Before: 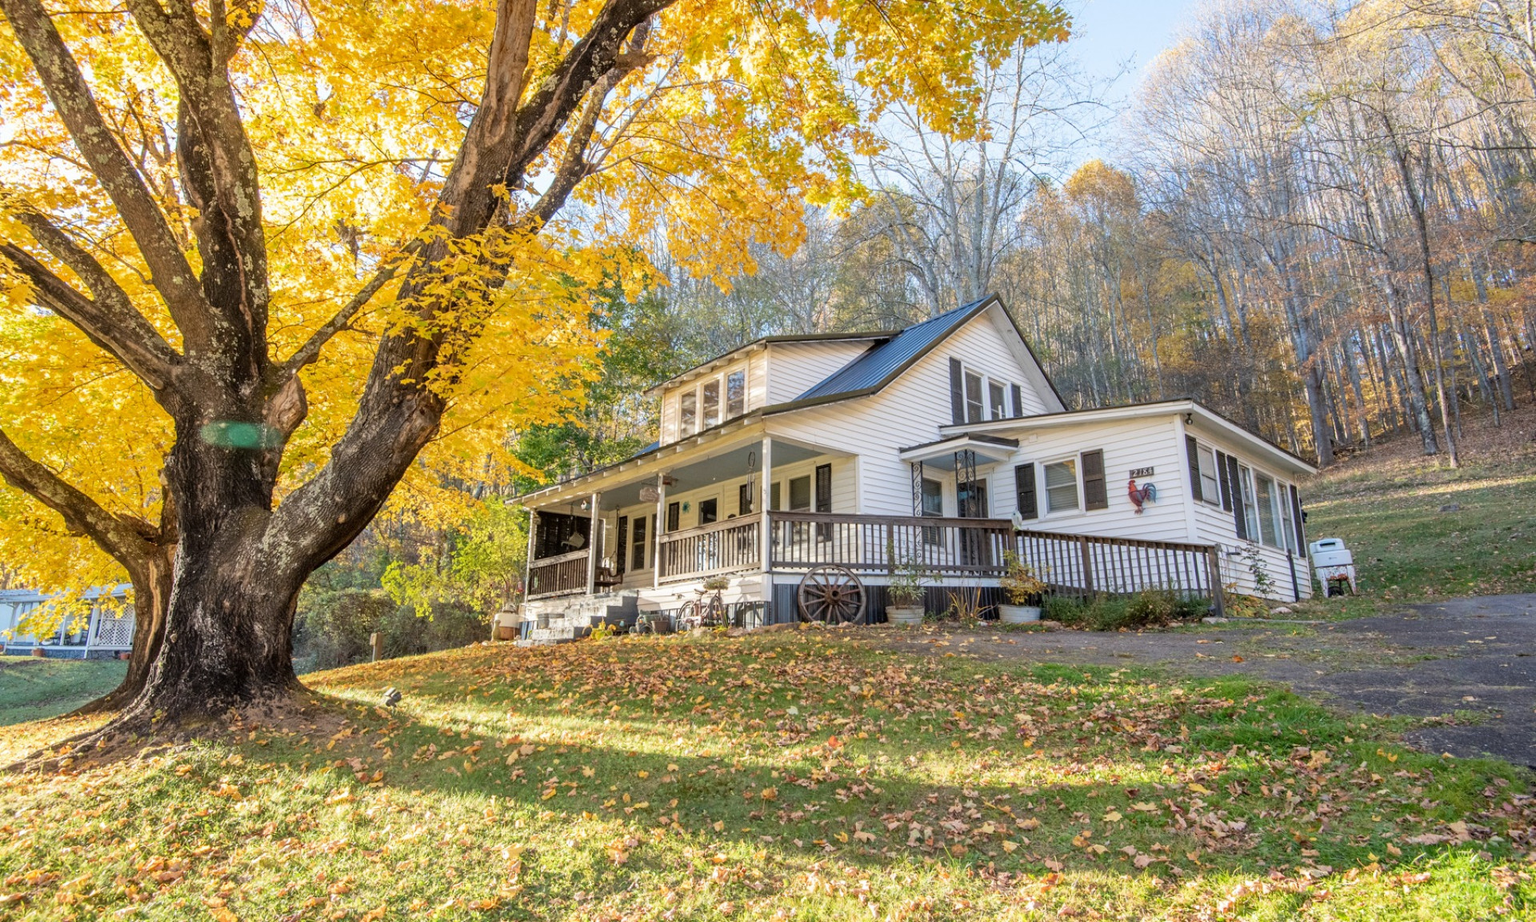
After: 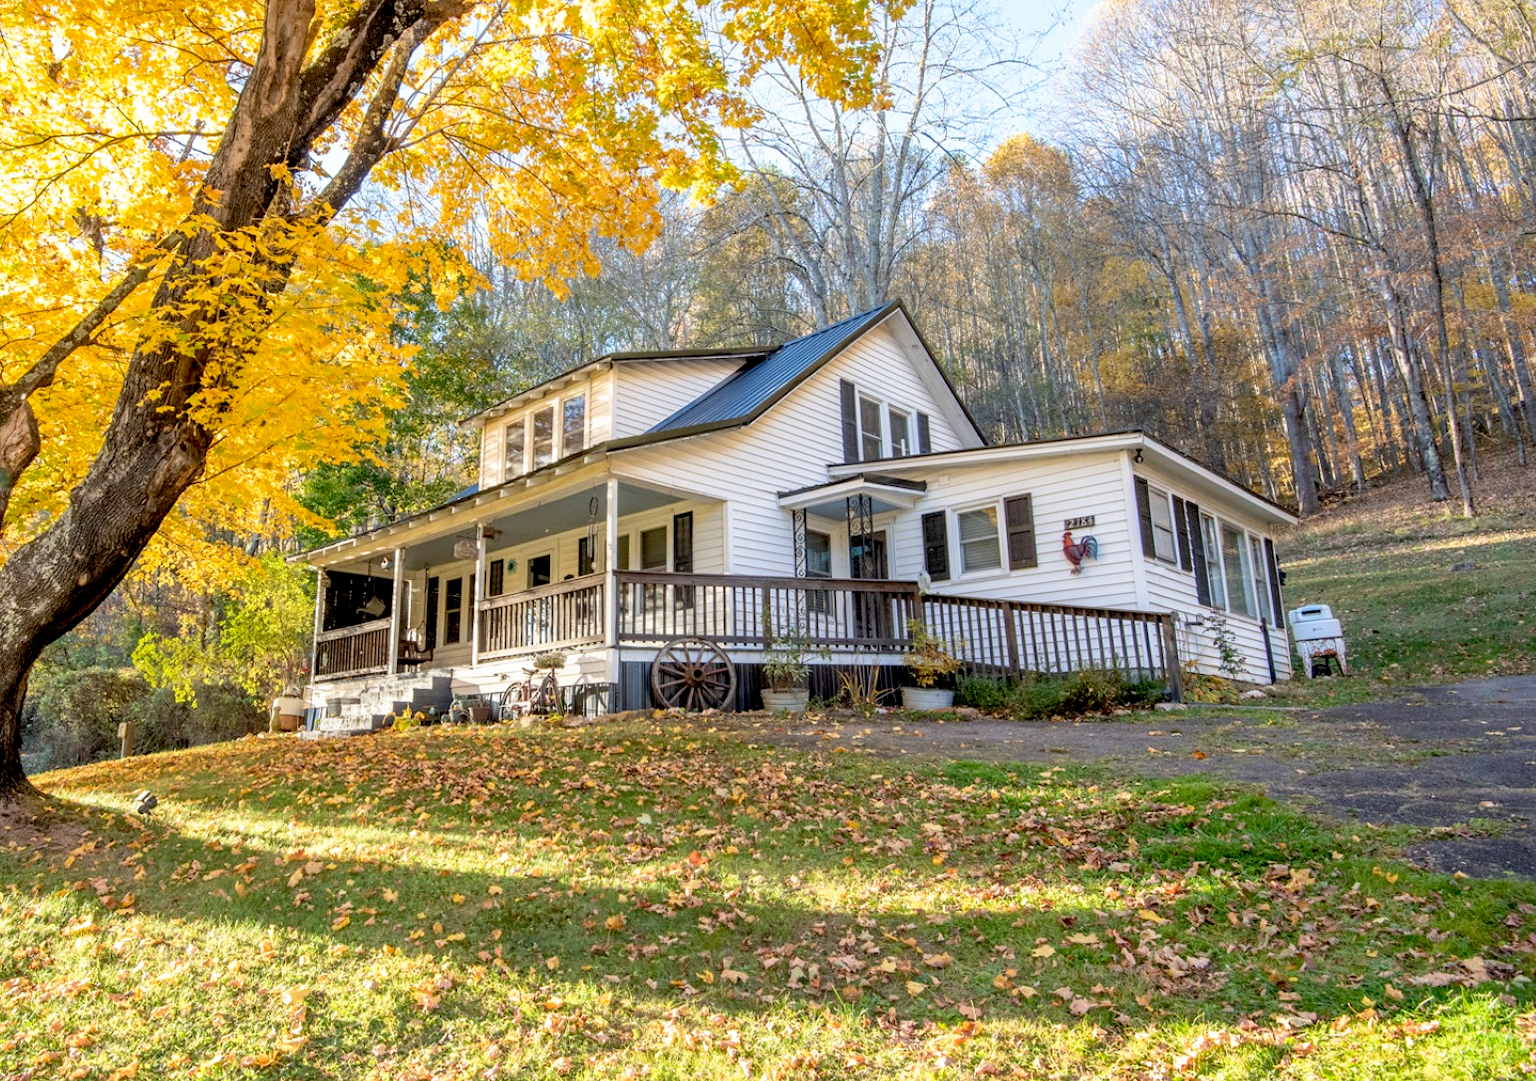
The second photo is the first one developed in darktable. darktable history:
base curve: curves: ch0 [(0.017, 0) (0.425, 0.441) (0.844, 0.933) (1, 1)], preserve colors none
crop and rotate: left 17.959%, top 5.771%, right 1.742%
